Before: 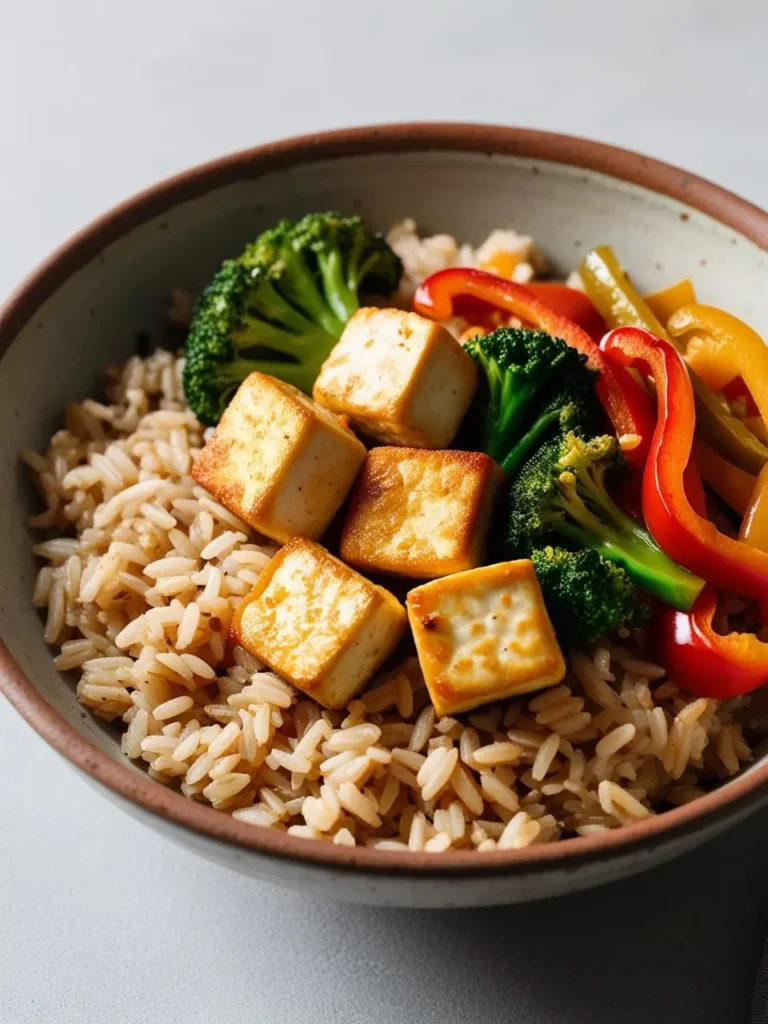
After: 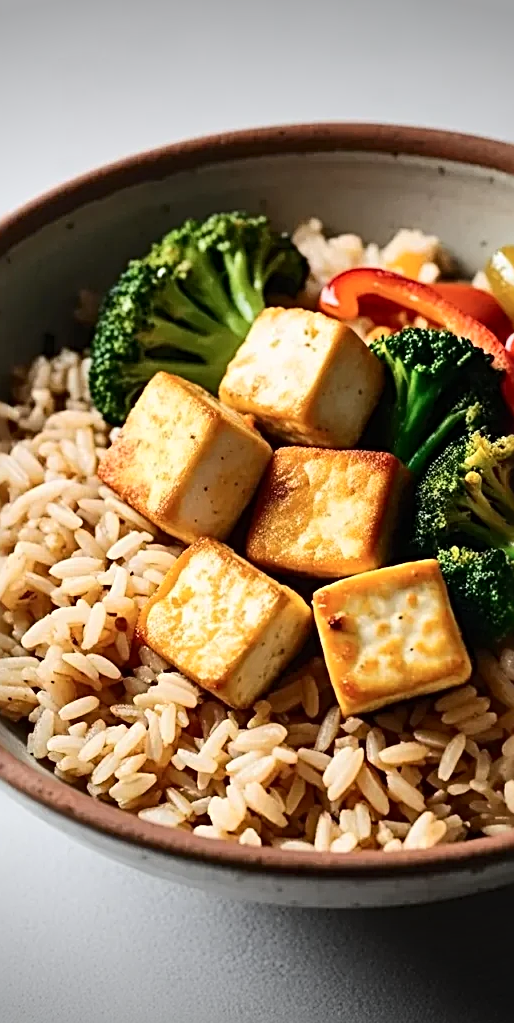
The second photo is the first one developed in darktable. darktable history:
tone curve: curves: ch0 [(0, 0) (0.003, 0.005) (0.011, 0.013) (0.025, 0.027) (0.044, 0.044) (0.069, 0.06) (0.1, 0.081) (0.136, 0.114) (0.177, 0.16) (0.224, 0.211) (0.277, 0.277) (0.335, 0.354) (0.399, 0.435) (0.468, 0.538) (0.543, 0.626) (0.623, 0.708) (0.709, 0.789) (0.801, 0.867) (0.898, 0.935) (1, 1)], color space Lab, independent channels, preserve colors none
crop and rotate: left 12.309%, right 20.689%
sharpen: radius 3, amount 0.771
vignetting: fall-off start 99.39%, width/height ratio 1.309
